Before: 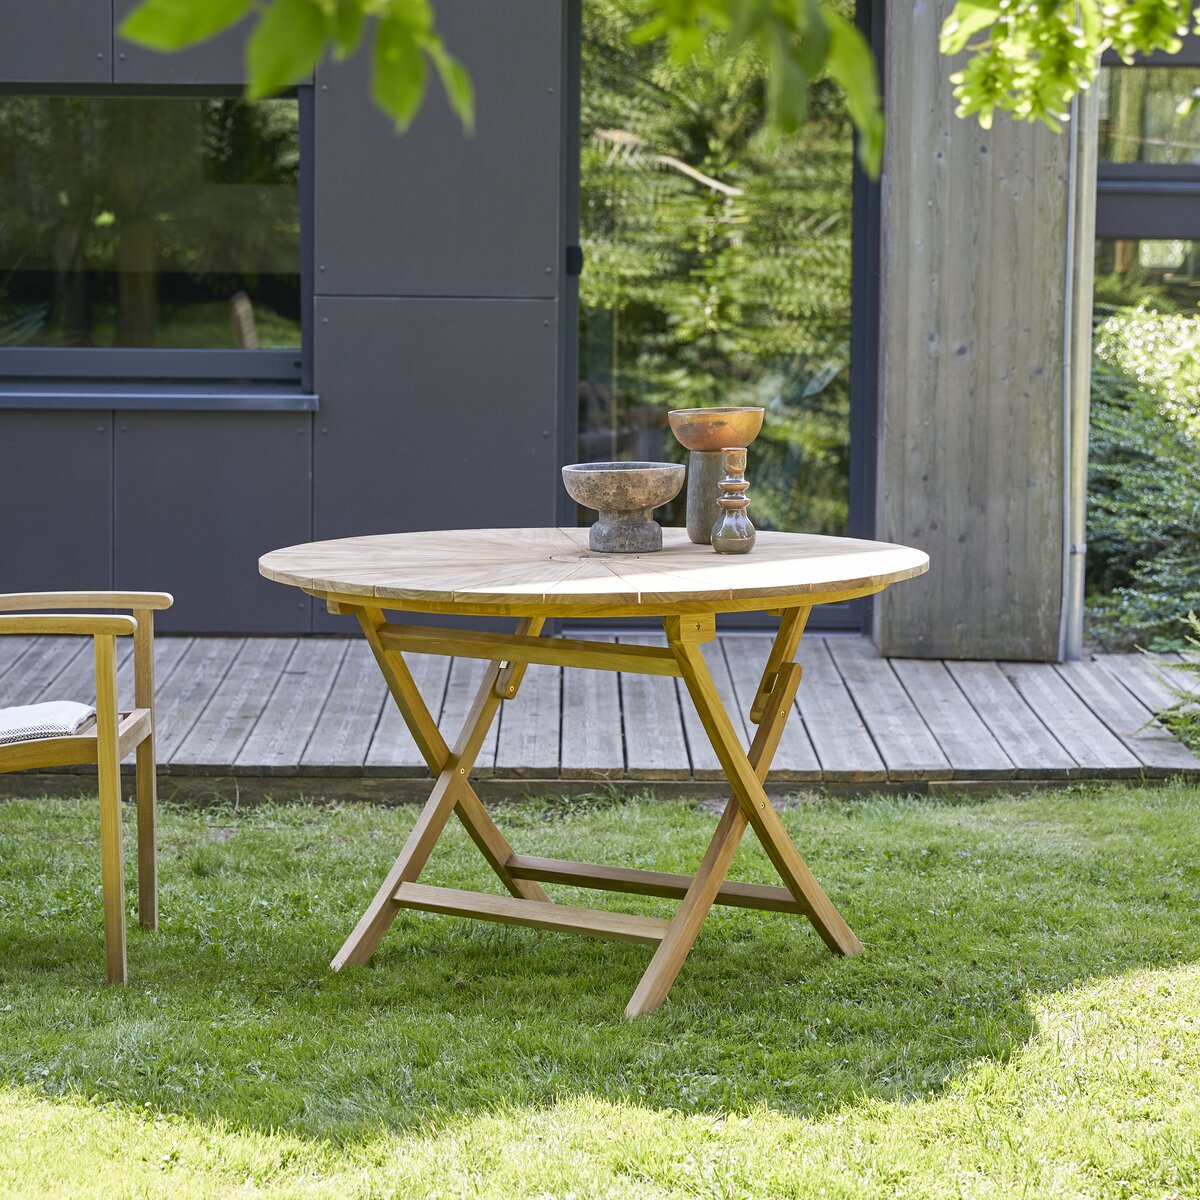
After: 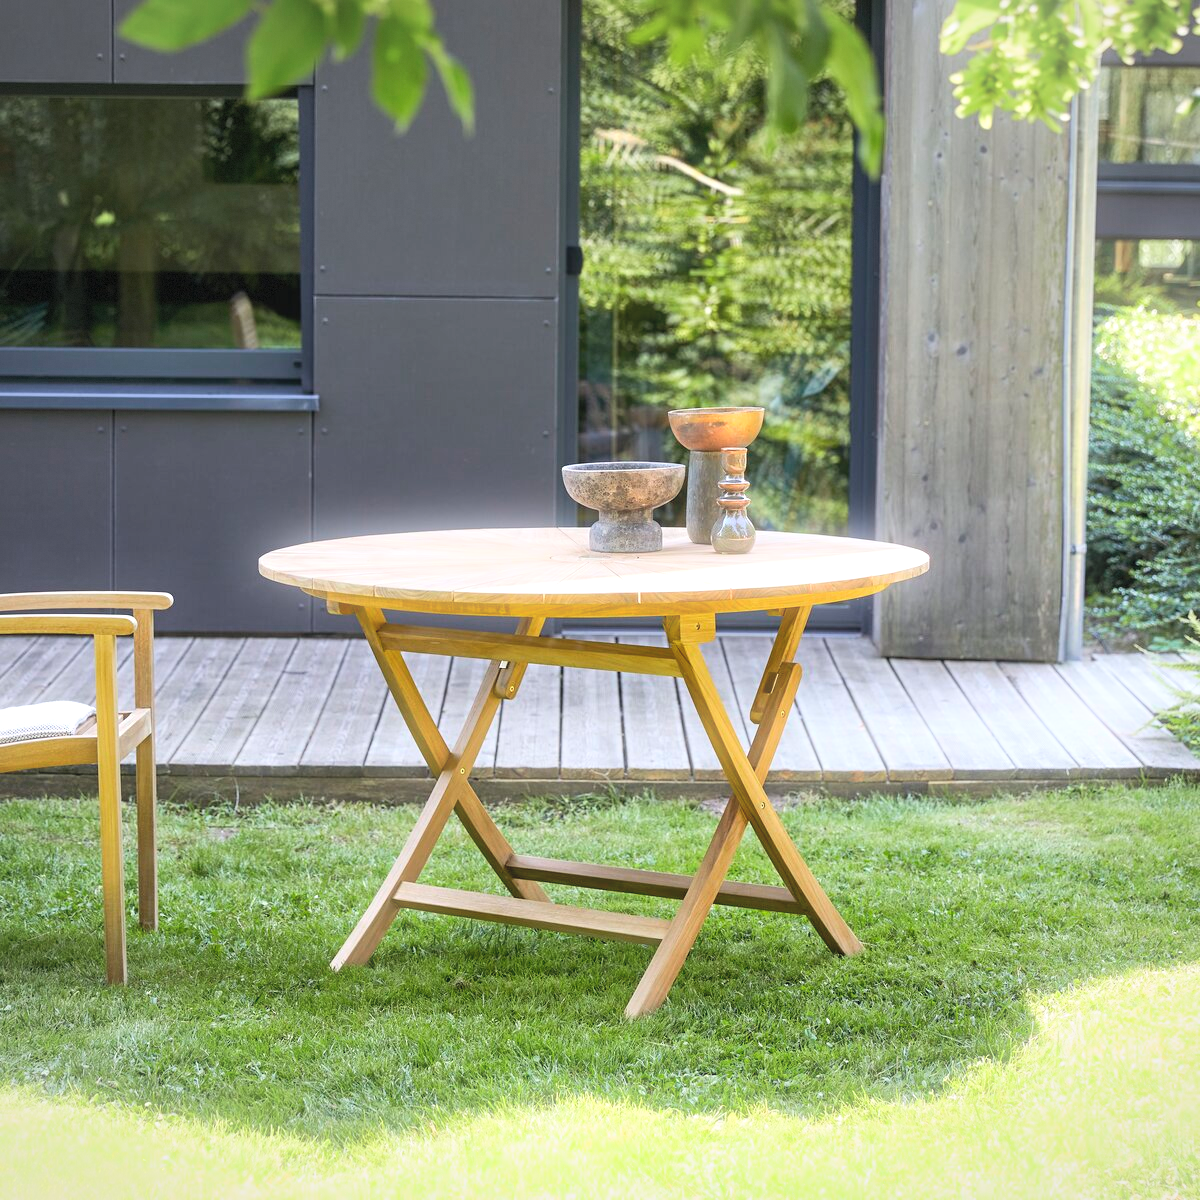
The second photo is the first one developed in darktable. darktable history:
bloom: size 5%, threshold 95%, strength 15%
tone equalizer: -8 EV -0.417 EV, -7 EV -0.389 EV, -6 EV -0.333 EV, -5 EV -0.222 EV, -3 EV 0.222 EV, -2 EV 0.333 EV, -1 EV 0.389 EV, +0 EV 0.417 EV, edges refinement/feathering 500, mask exposure compensation -1.57 EV, preserve details no
vignetting: fall-off start 85%, fall-off radius 80%, brightness -0.182, saturation -0.3, width/height ratio 1.219, dithering 8-bit output, unbound false
contrast brightness saturation: brightness 0.15
